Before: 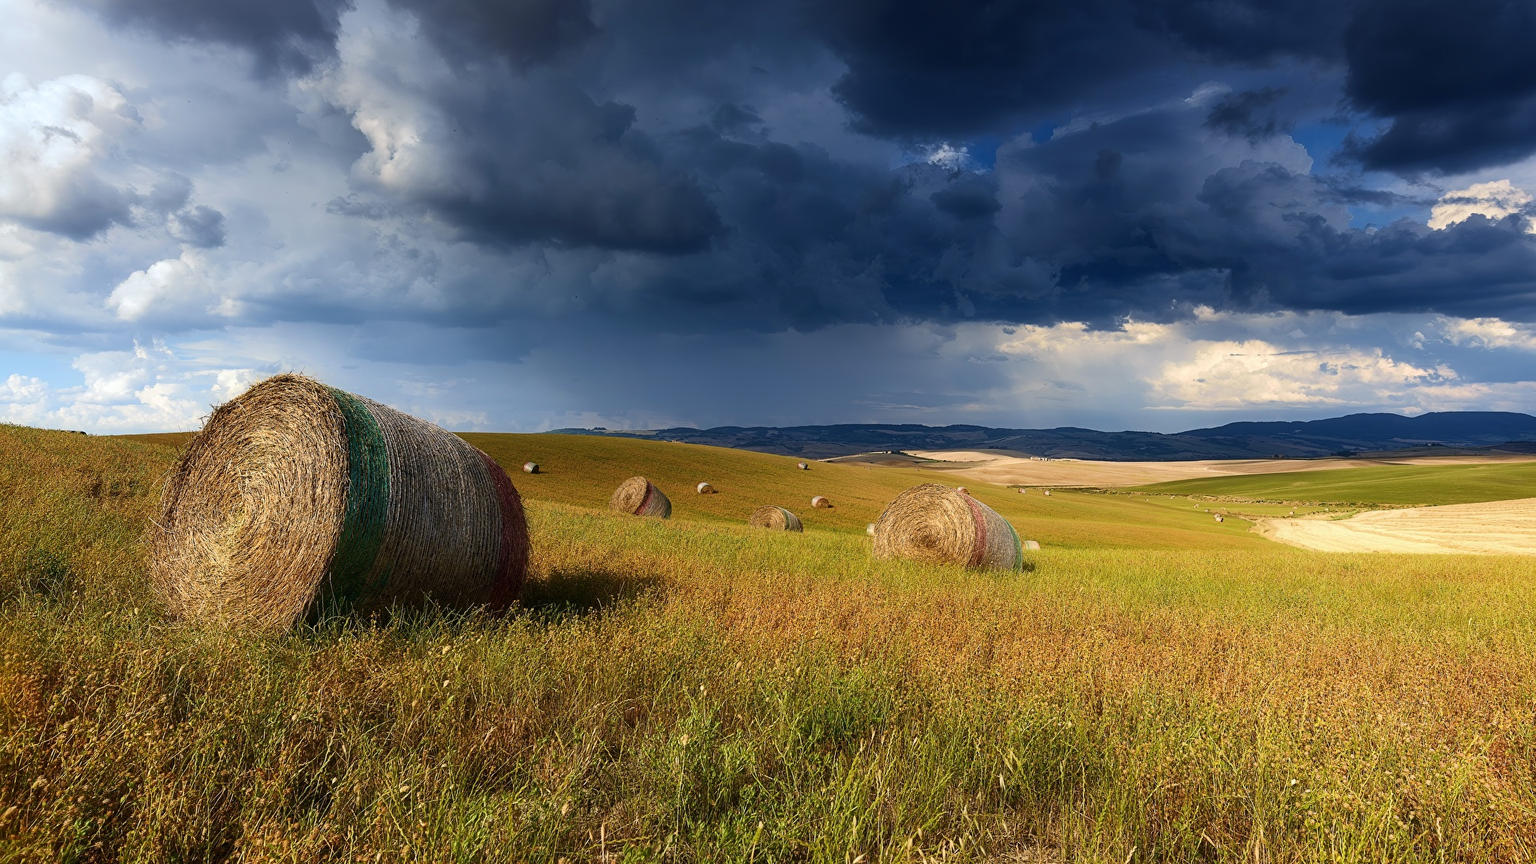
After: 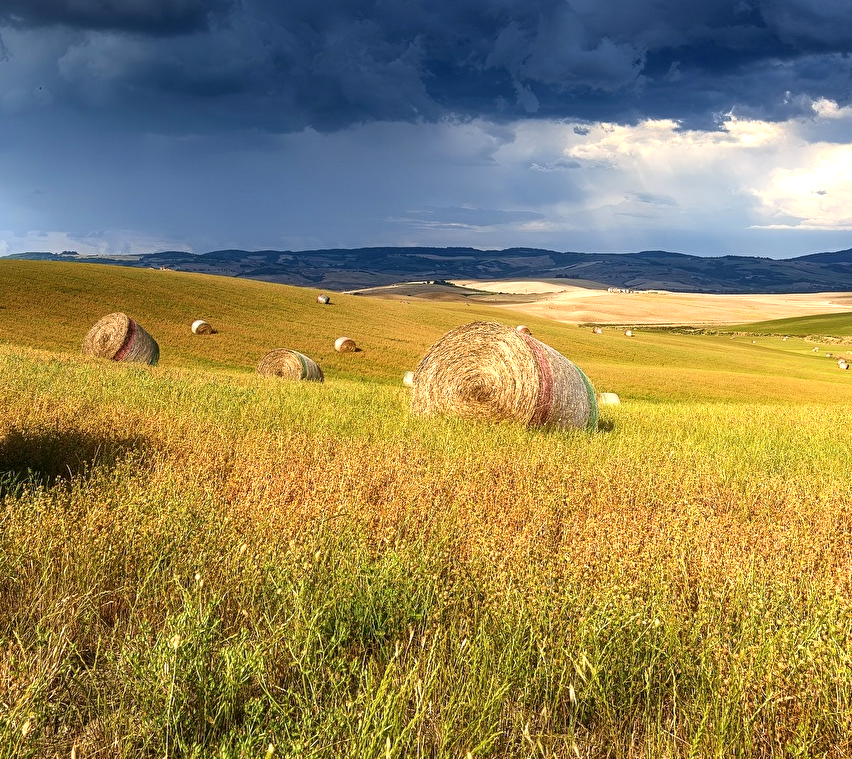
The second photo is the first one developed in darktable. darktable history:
exposure: black level correction 0, exposure 0.7 EV, compensate exposure bias true, compensate highlight preservation false
crop: left 35.432%, top 26.233%, right 20.145%, bottom 3.432%
local contrast: on, module defaults
